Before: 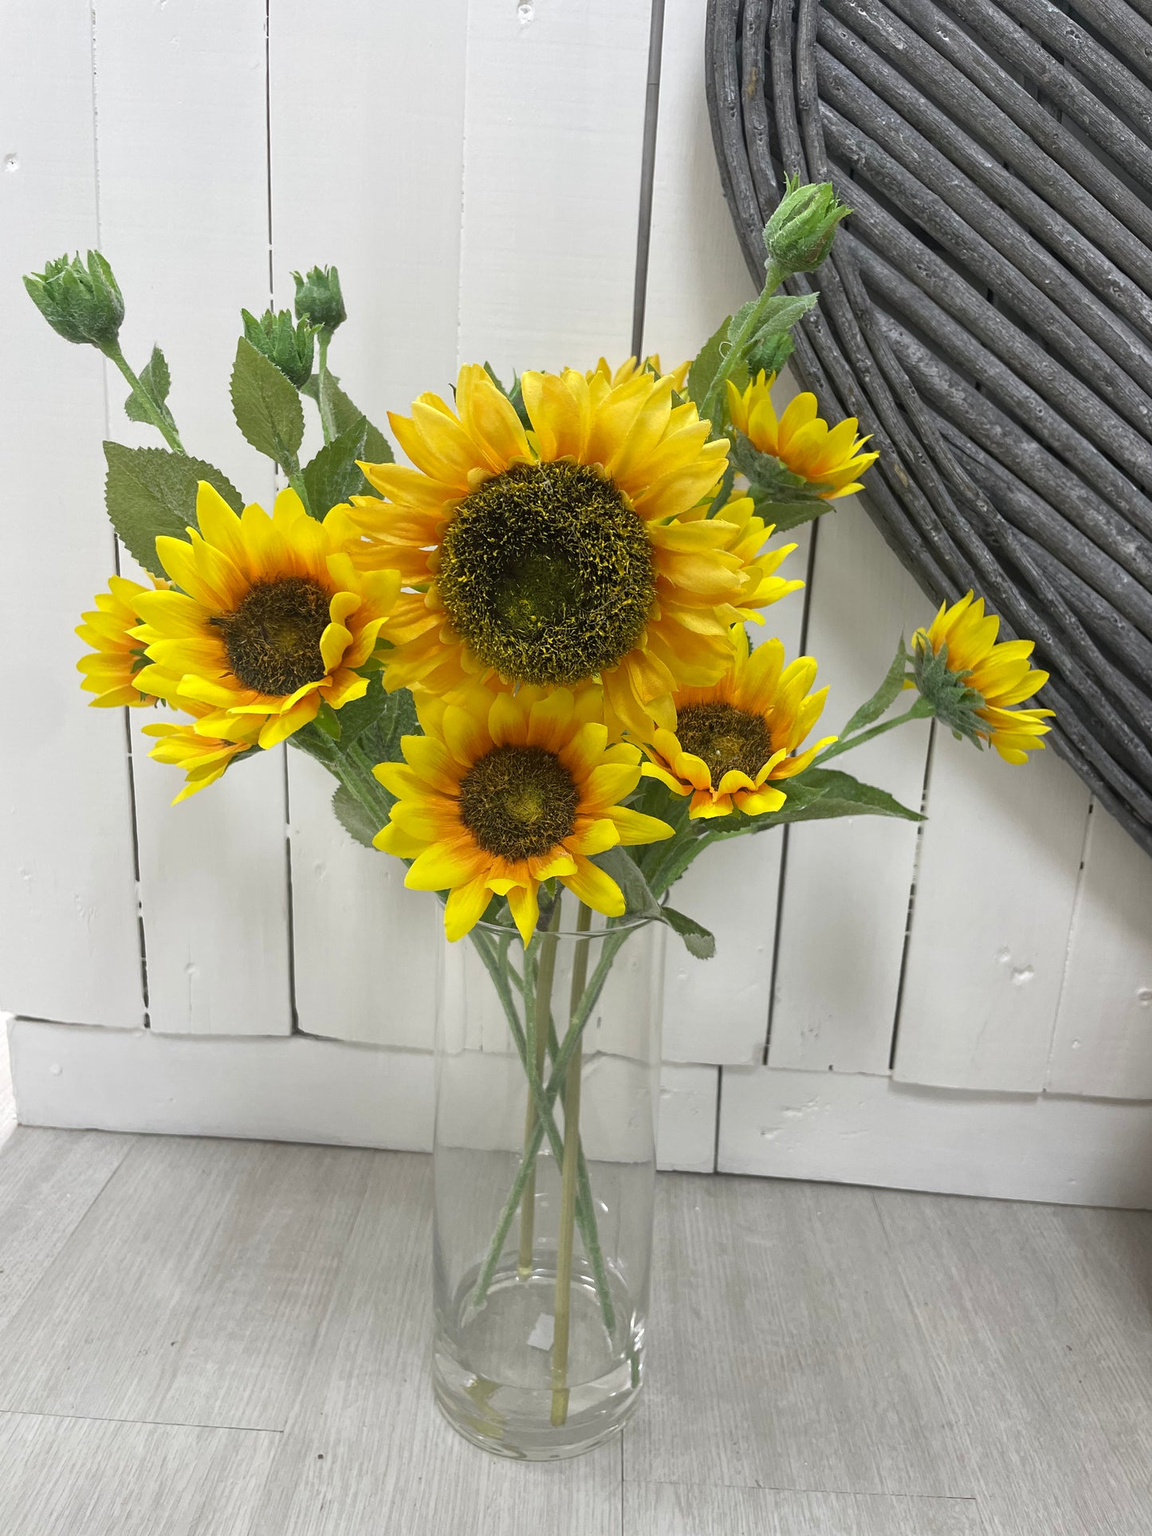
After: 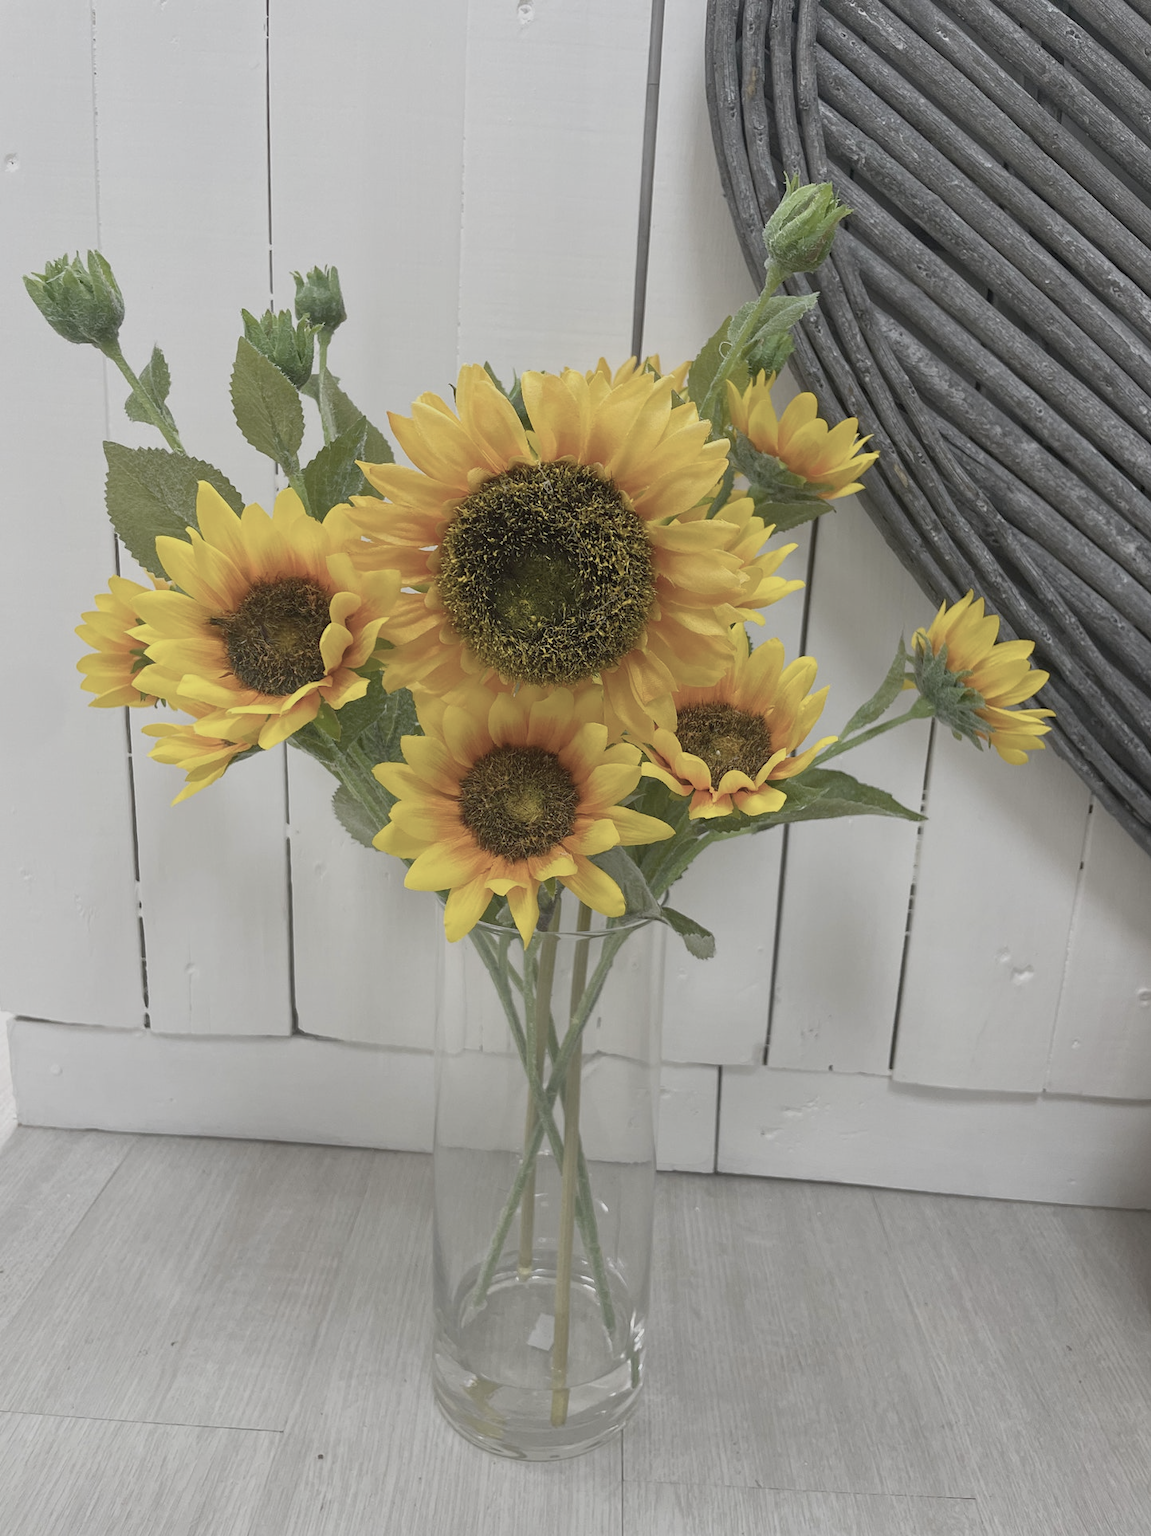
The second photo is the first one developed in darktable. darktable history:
color correction: highlights b* 0.026, saturation 0.56
color balance rgb: power › hue 210.63°, linear chroma grading › shadows -3.633%, linear chroma grading › highlights -2.941%, perceptual saturation grading › global saturation 12.659%, hue shift -3.95°, contrast -21.789%
